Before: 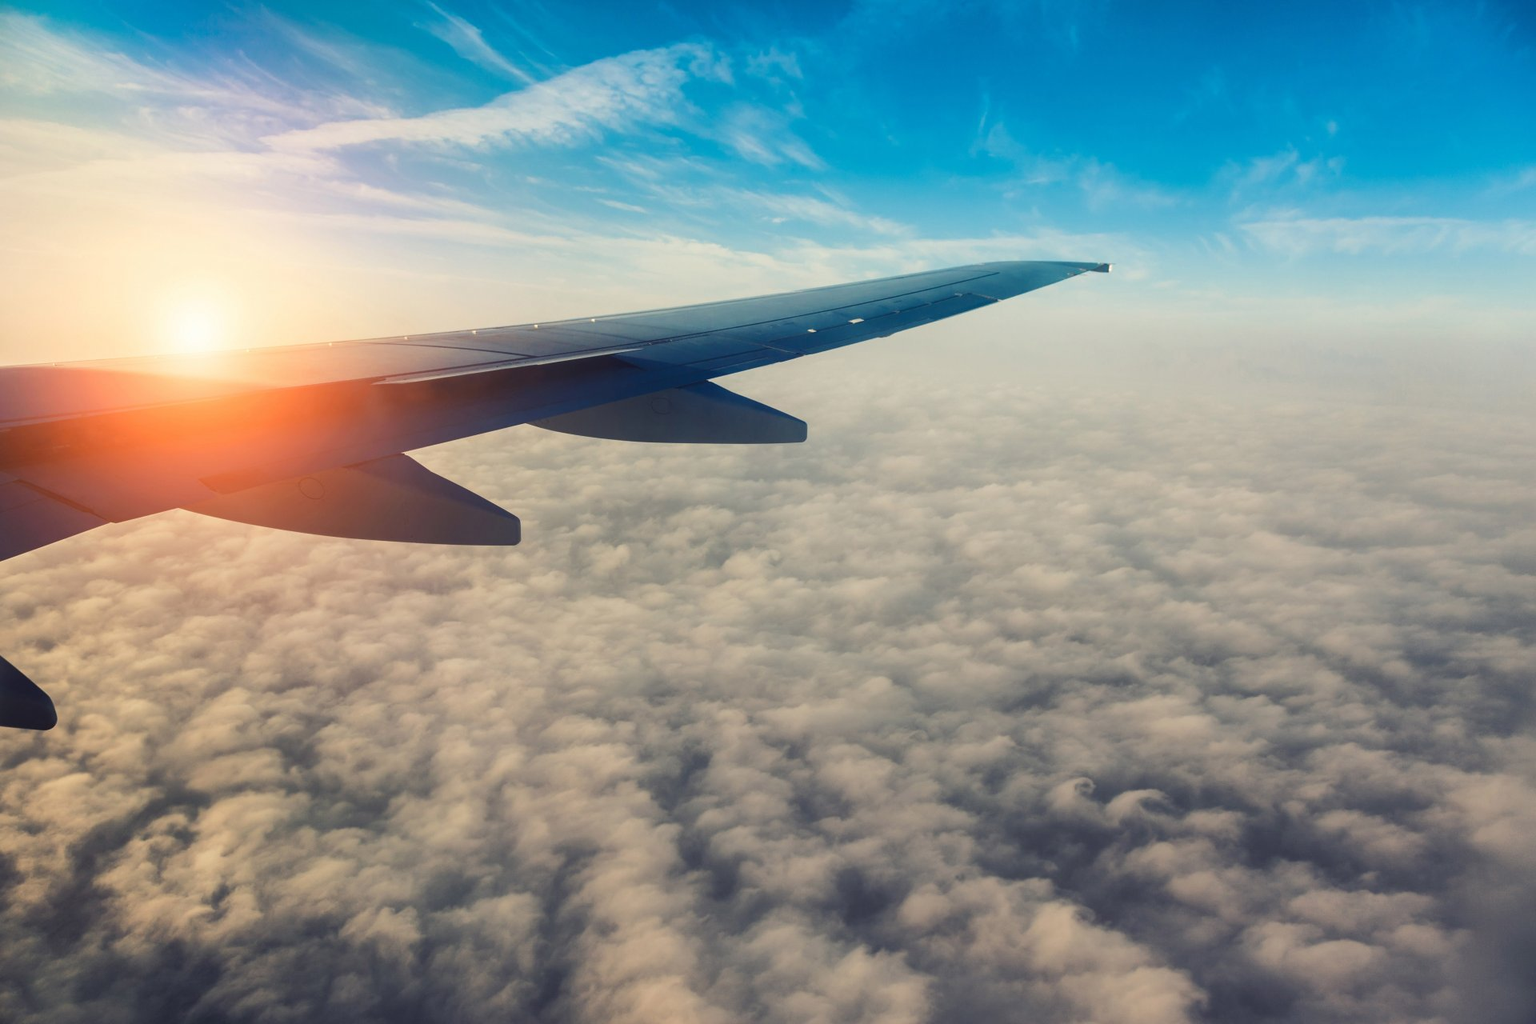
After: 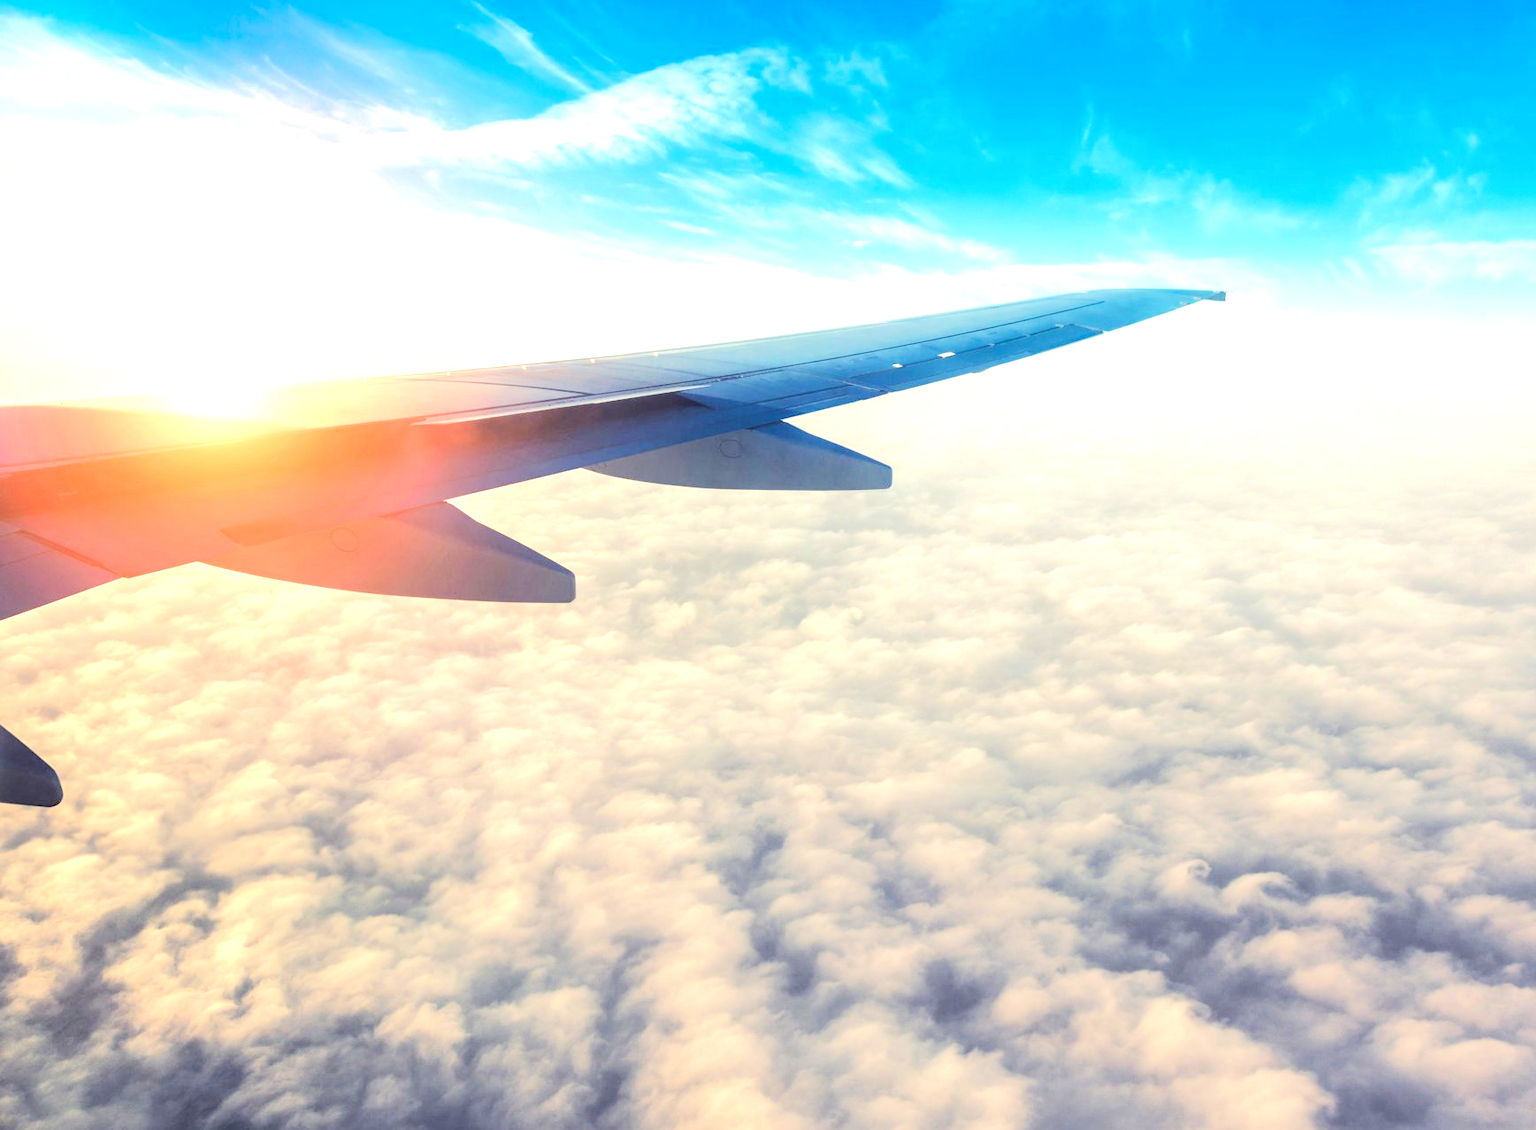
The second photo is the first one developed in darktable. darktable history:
tone equalizer: -7 EV 0.149 EV, -6 EV 0.589 EV, -5 EV 1.15 EV, -4 EV 1.29 EV, -3 EV 1.18 EV, -2 EV 0.6 EV, -1 EV 0.156 EV, edges refinement/feathering 500, mask exposure compensation -1.57 EV, preserve details no
exposure: black level correction 0, exposure 0.928 EV, compensate highlight preservation false
crop: right 9.487%, bottom 0.016%
local contrast: on, module defaults
